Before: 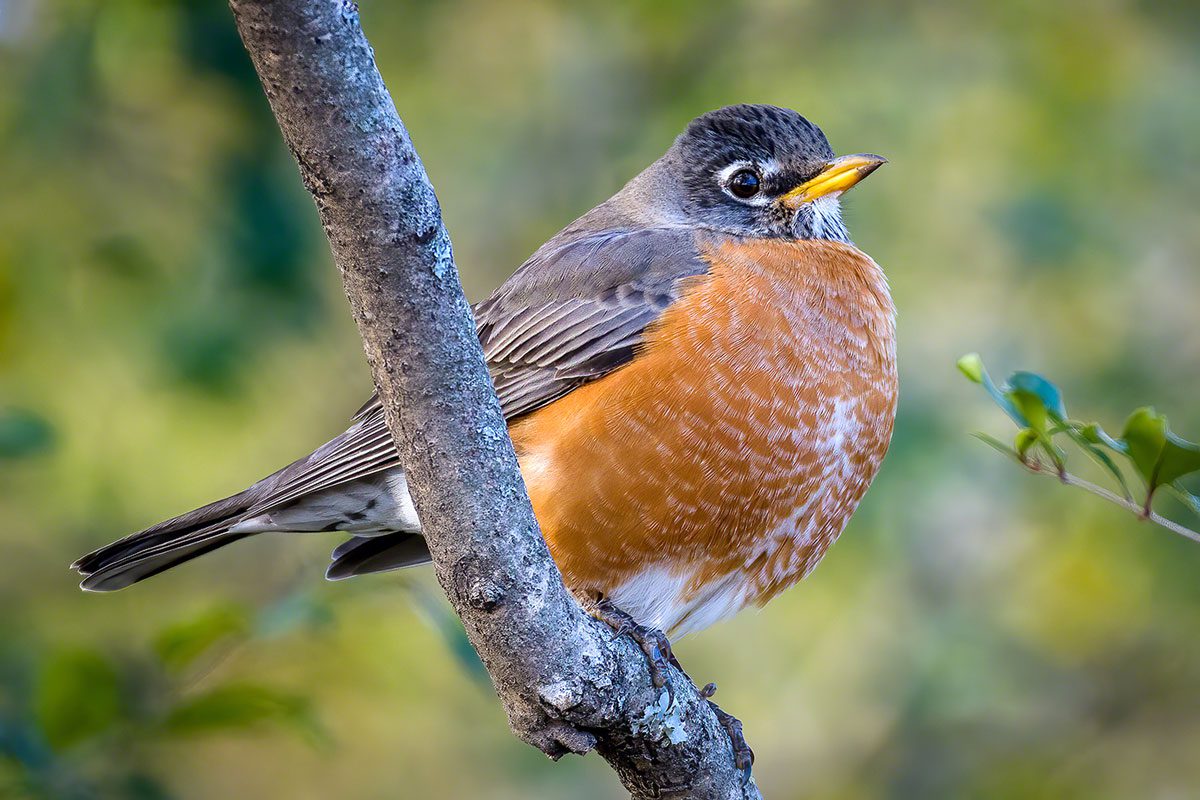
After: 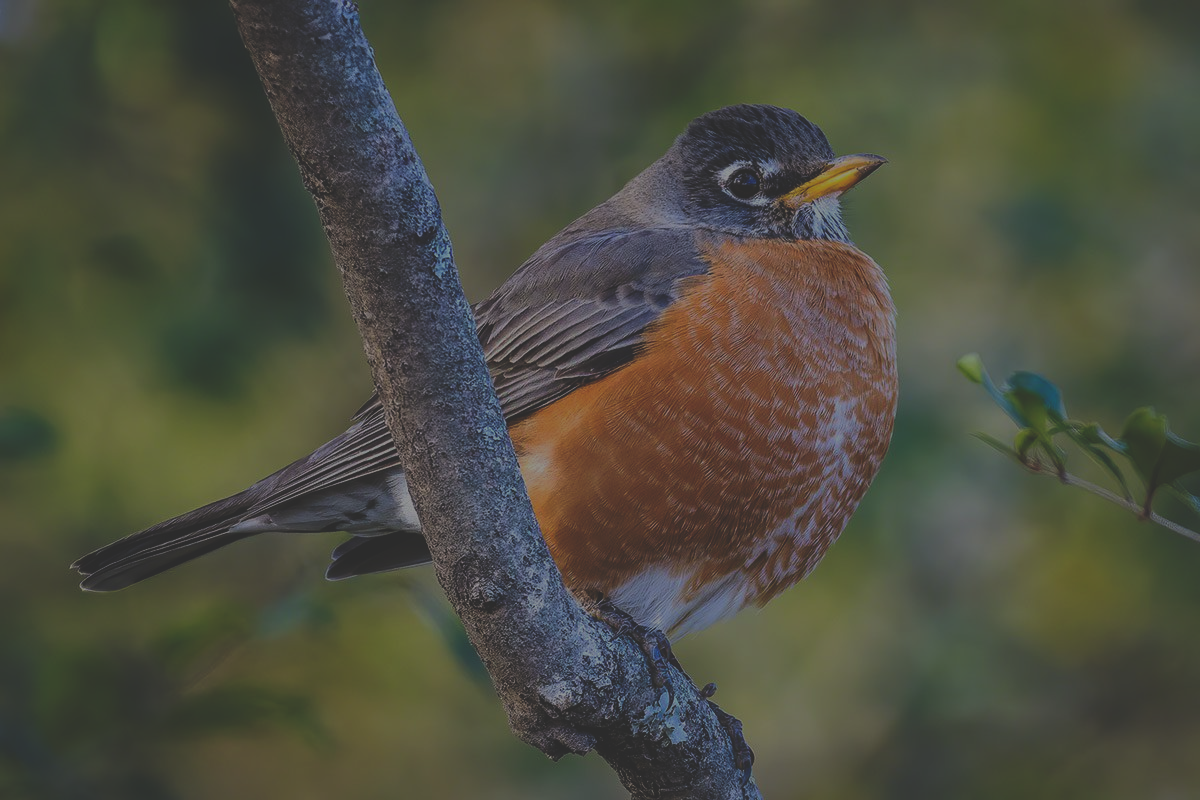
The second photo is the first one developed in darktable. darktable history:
rgb curve: curves: ch0 [(0, 0.186) (0.314, 0.284) (0.775, 0.708) (1, 1)], compensate middle gray true, preserve colors none
tone curve: curves: ch0 [(0, 0) (0.48, 0.431) (0.7, 0.609) (0.864, 0.854) (1, 1)]
shadows and highlights: shadows 25, highlights -48, soften with gaussian
exposure: exposure -1 EV, compensate highlight preservation false
